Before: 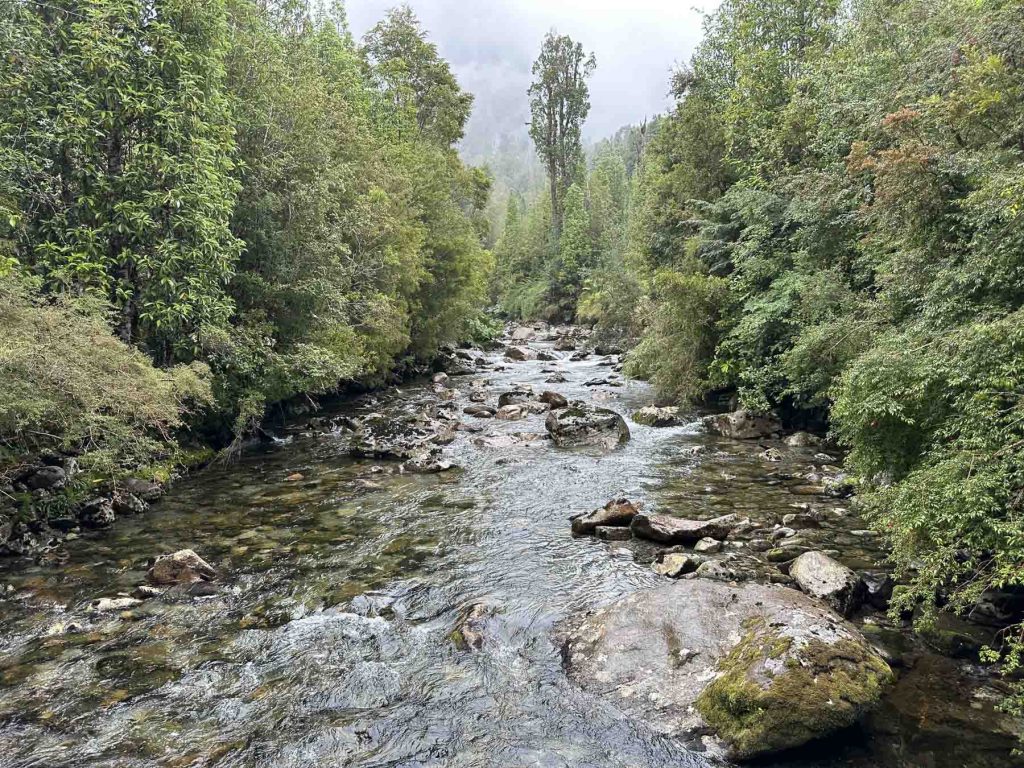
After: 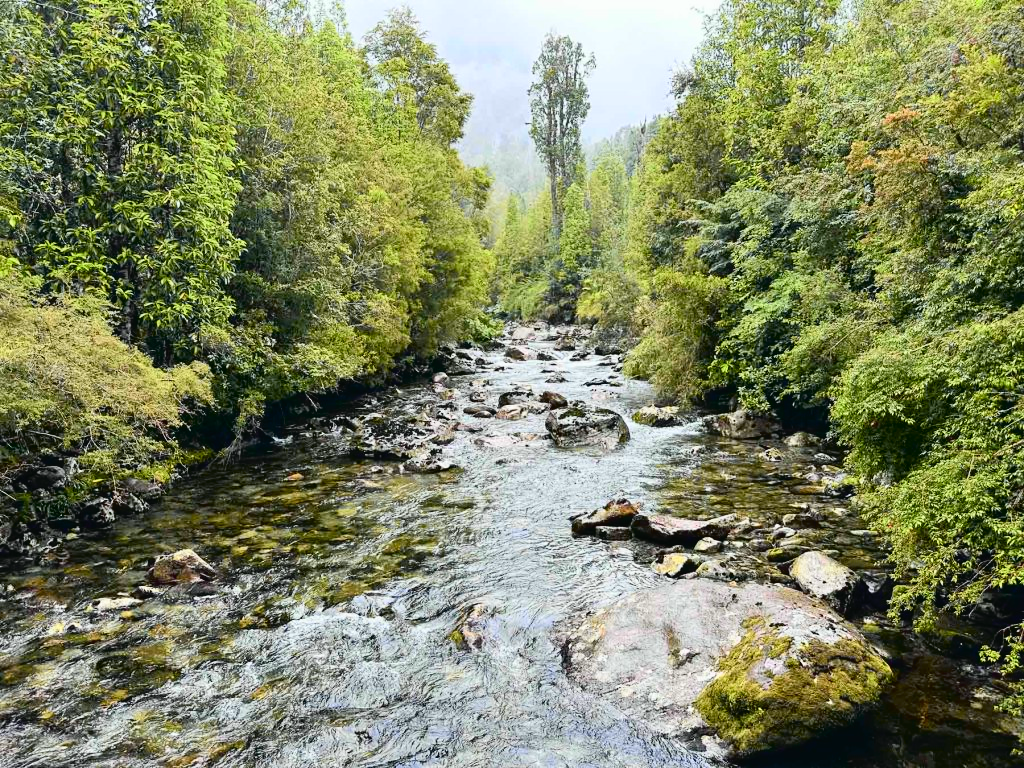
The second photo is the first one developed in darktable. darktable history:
tone curve: curves: ch0 [(0, 0.021) (0.148, 0.076) (0.232, 0.191) (0.398, 0.423) (0.572, 0.672) (0.705, 0.812) (0.877, 0.931) (0.99, 0.987)]; ch1 [(0, 0) (0.377, 0.325) (0.493, 0.486) (0.508, 0.502) (0.515, 0.514) (0.554, 0.586) (0.623, 0.658) (0.701, 0.704) (0.778, 0.751) (1, 1)]; ch2 [(0, 0) (0.431, 0.398) (0.485, 0.486) (0.495, 0.498) (0.511, 0.507) (0.58, 0.66) (0.679, 0.757) (0.749, 0.829) (1, 0.991)], color space Lab, independent channels
